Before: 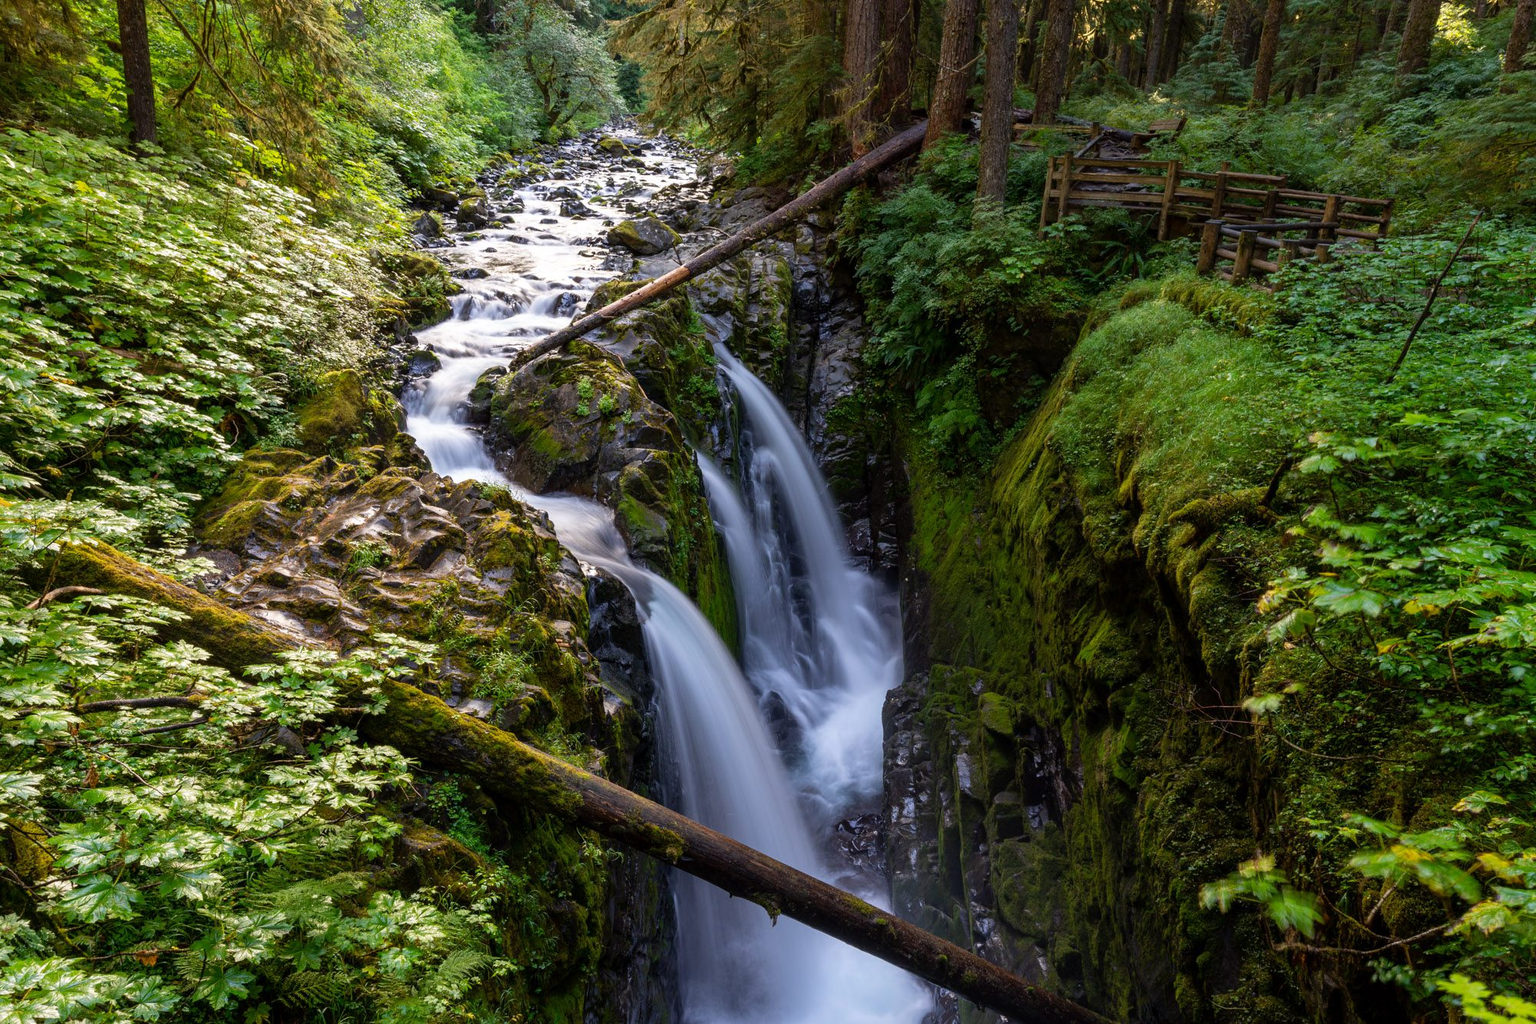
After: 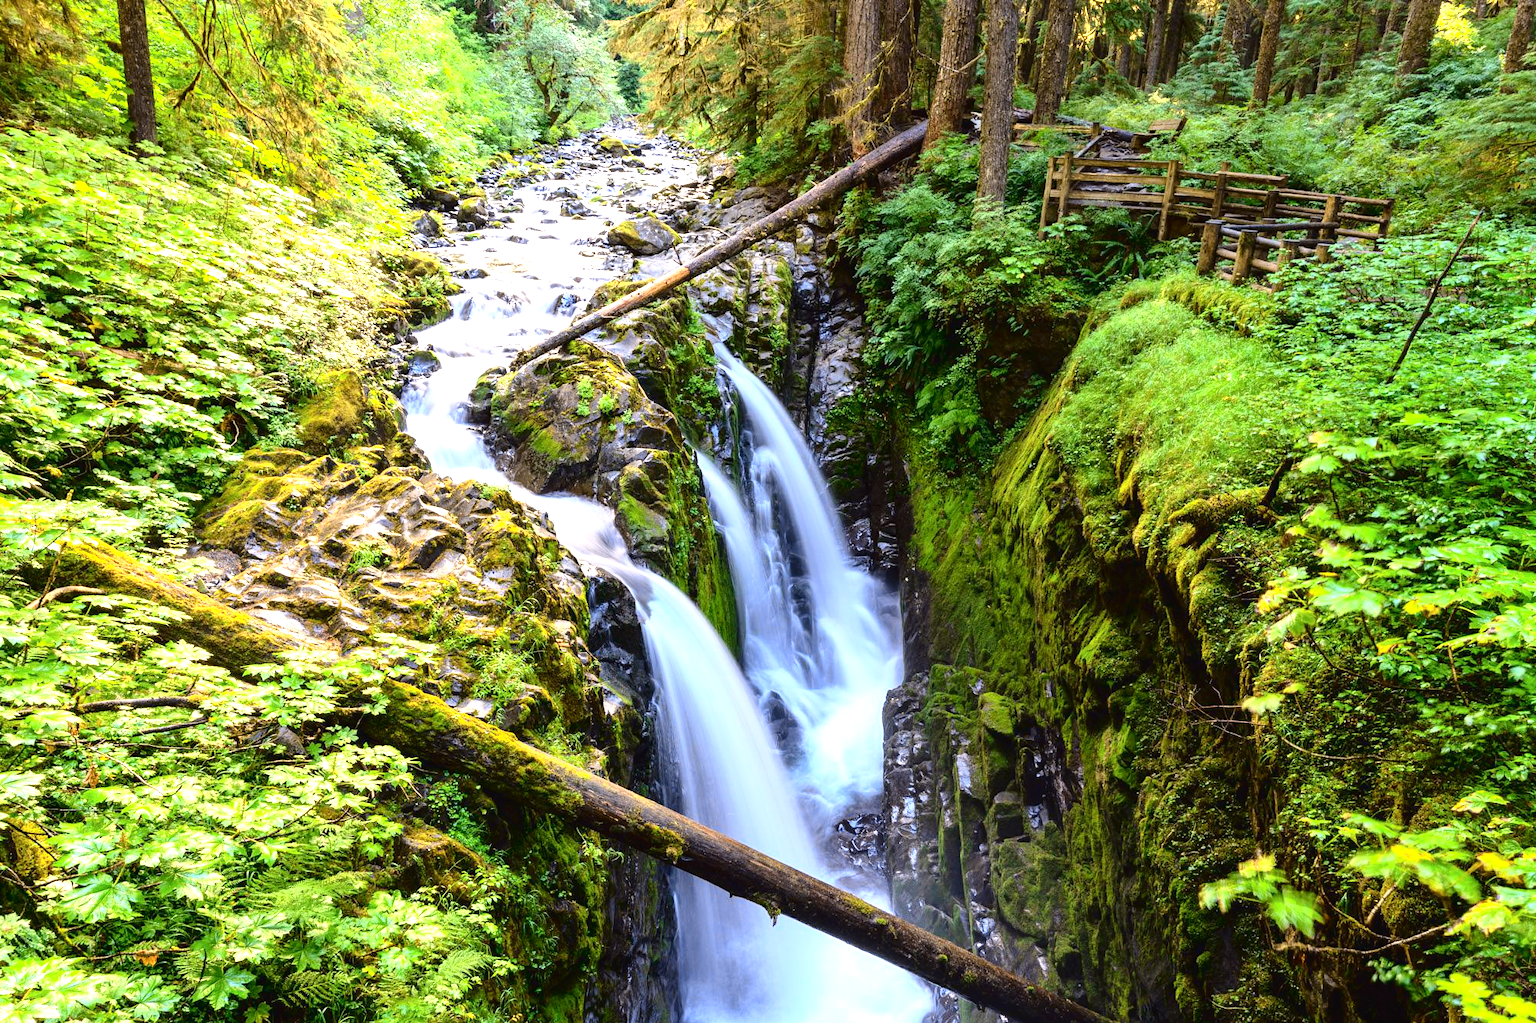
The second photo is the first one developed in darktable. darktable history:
tone curve: curves: ch0 [(0, 0.023) (0.087, 0.065) (0.184, 0.168) (0.45, 0.54) (0.57, 0.683) (0.722, 0.825) (0.877, 0.948) (1, 1)]; ch1 [(0, 0) (0.388, 0.369) (0.45, 0.43) (0.505, 0.509) (0.534, 0.528) (0.657, 0.655) (1, 1)]; ch2 [(0, 0) (0.314, 0.223) (0.427, 0.405) (0.5, 0.5) (0.55, 0.566) (0.625, 0.657) (1, 1)], color space Lab, independent channels, preserve colors none
exposure: black level correction 0, exposure 1.5 EV, compensate highlight preservation false
